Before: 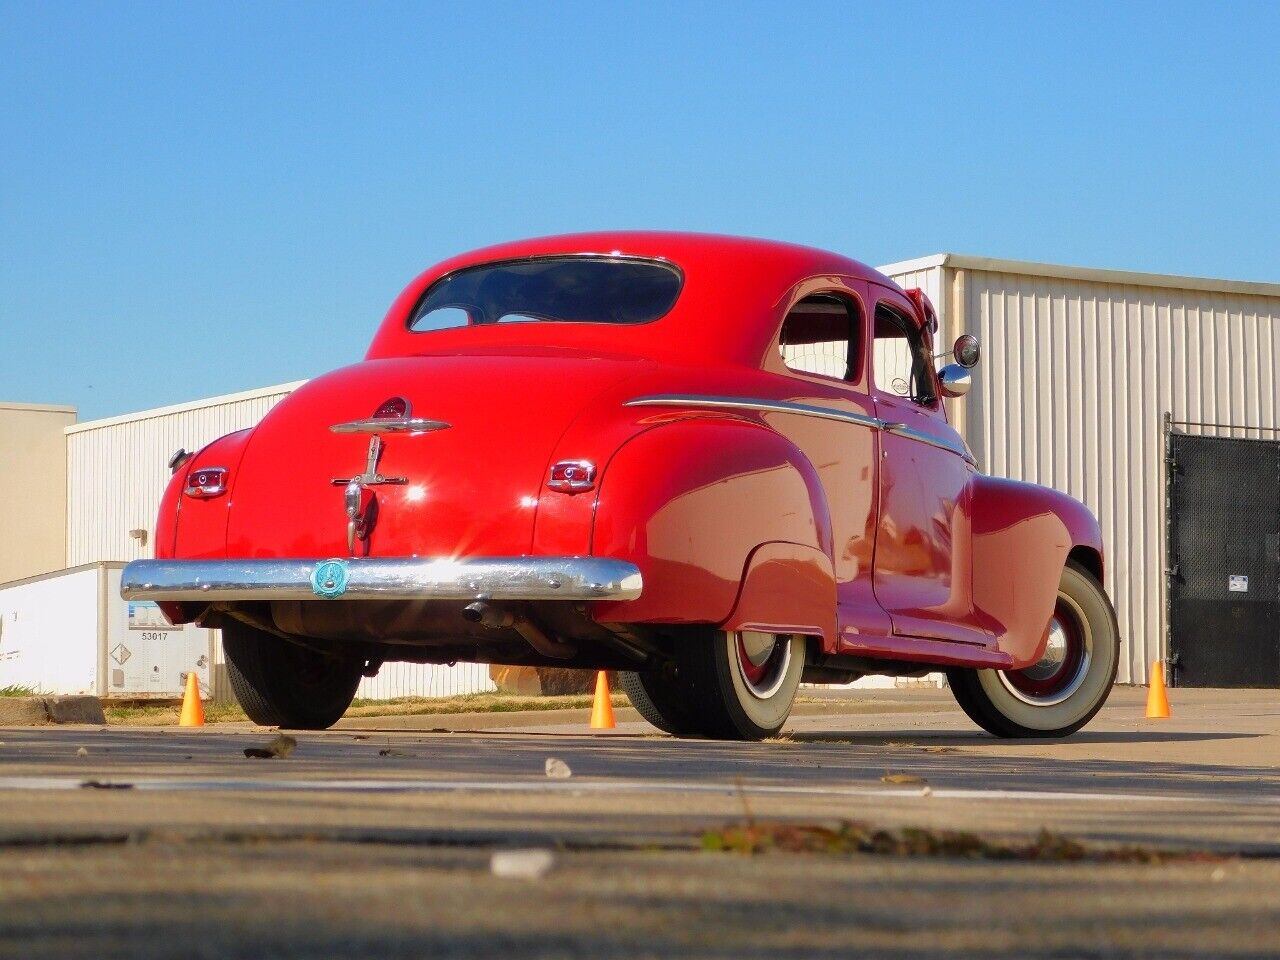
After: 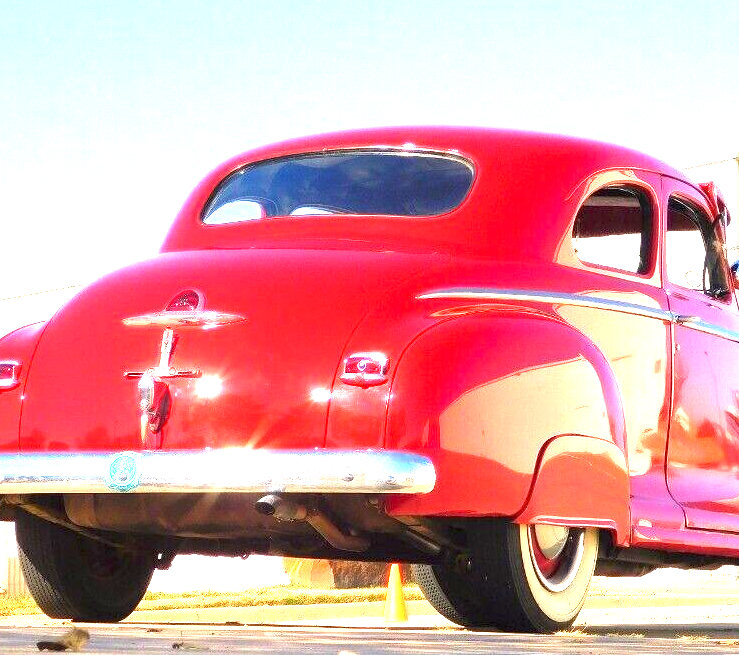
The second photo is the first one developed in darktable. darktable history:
crop: left 16.202%, top 11.208%, right 26.045%, bottom 20.557%
exposure: exposure 2.207 EV, compensate highlight preservation false
levels: mode automatic
